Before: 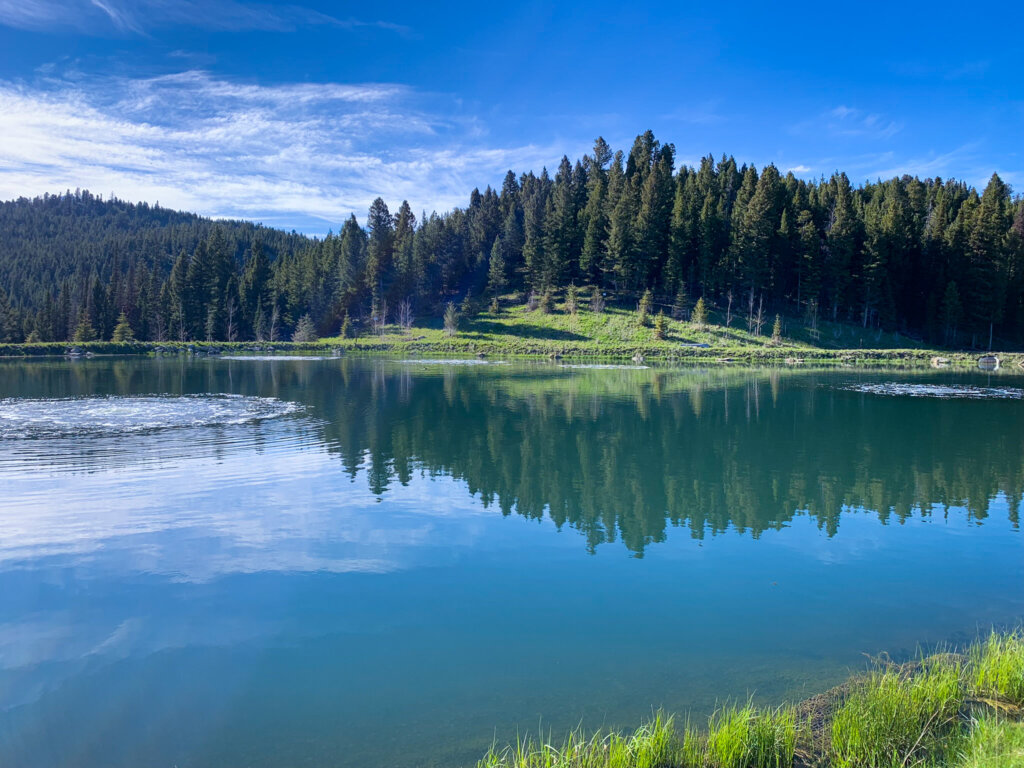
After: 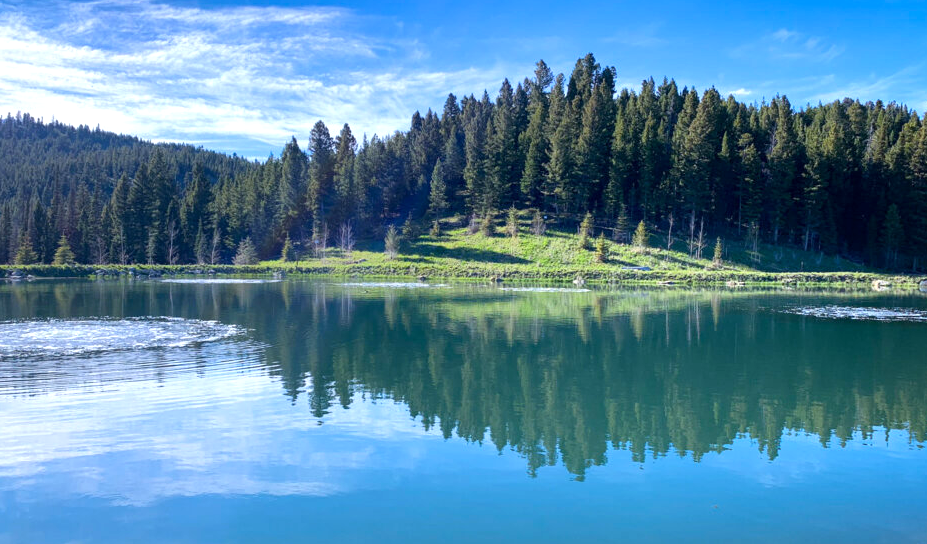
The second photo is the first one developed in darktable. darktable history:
crop: left 5.815%, top 10.097%, right 3.597%, bottom 19.029%
exposure: black level correction 0.001, exposure 0.499 EV, compensate exposure bias true, compensate highlight preservation false
